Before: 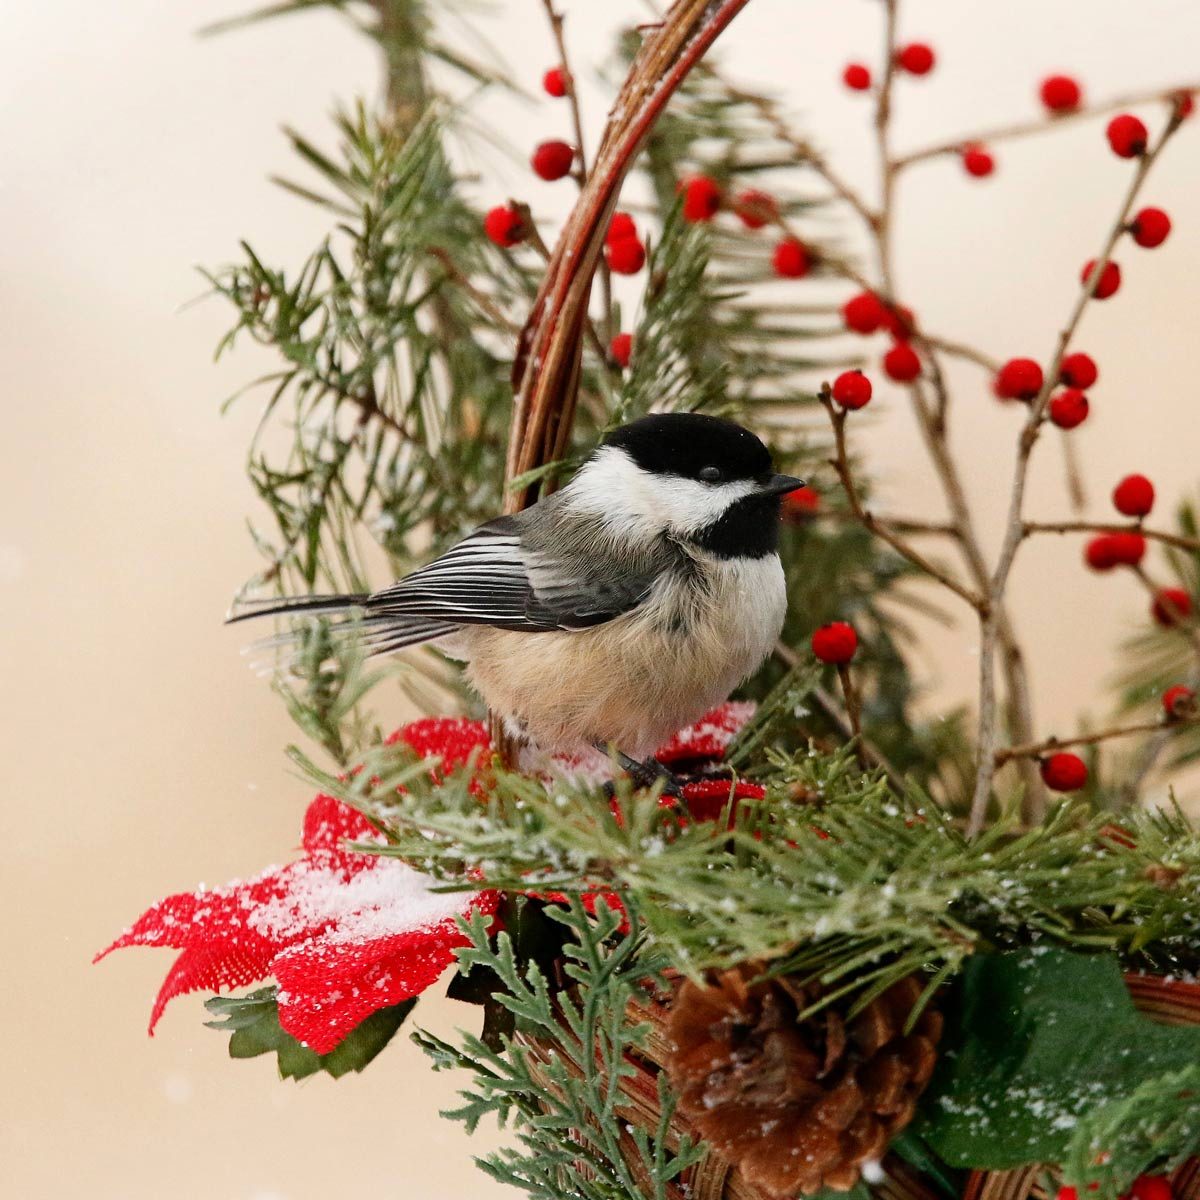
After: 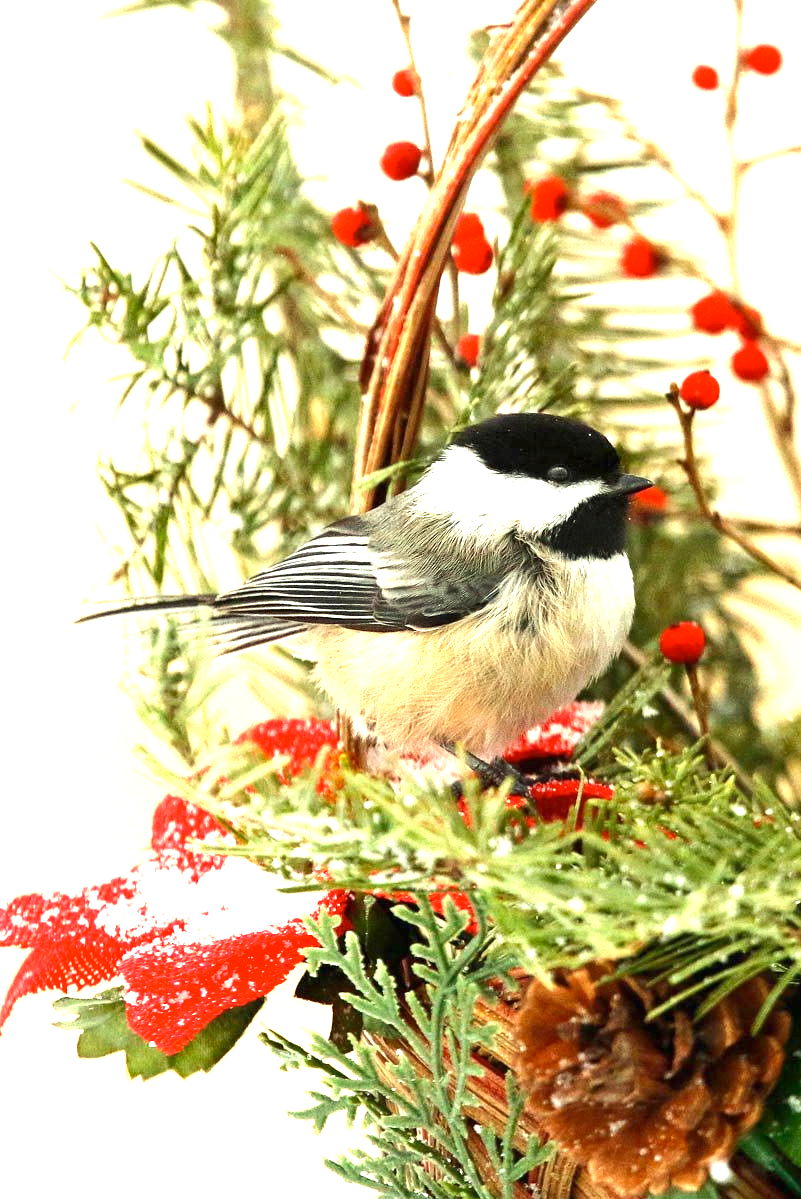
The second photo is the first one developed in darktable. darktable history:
exposure: black level correction 0, exposure 1.667 EV, compensate highlight preservation false
tone curve: curves: ch0 [(0, 0) (0.003, 0.003) (0.011, 0.011) (0.025, 0.024) (0.044, 0.043) (0.069, 0.068) (0.1, 0.097) (0.136, 0.133) (0.177, 0.173) (0.224, 0.219) (0.277, 0.27) (0.335, 0.327) (0.399, 0.39) (0.468, 0.457) (0.543, 0.545) (0.623, 0.625) (0.709, 0.71) (0.801, 0.801) (0.898, 0.898) (1, 1)], color space Lab, independent channels, preserve colors none
crop and rotate: left 12.709%, right 20.511%
color correction: highlights a* -5.64, highlights b* 11
tone equalizer: edges refinement/feathering 500, mask exposure compensation -1.57 EV, preserve details no
